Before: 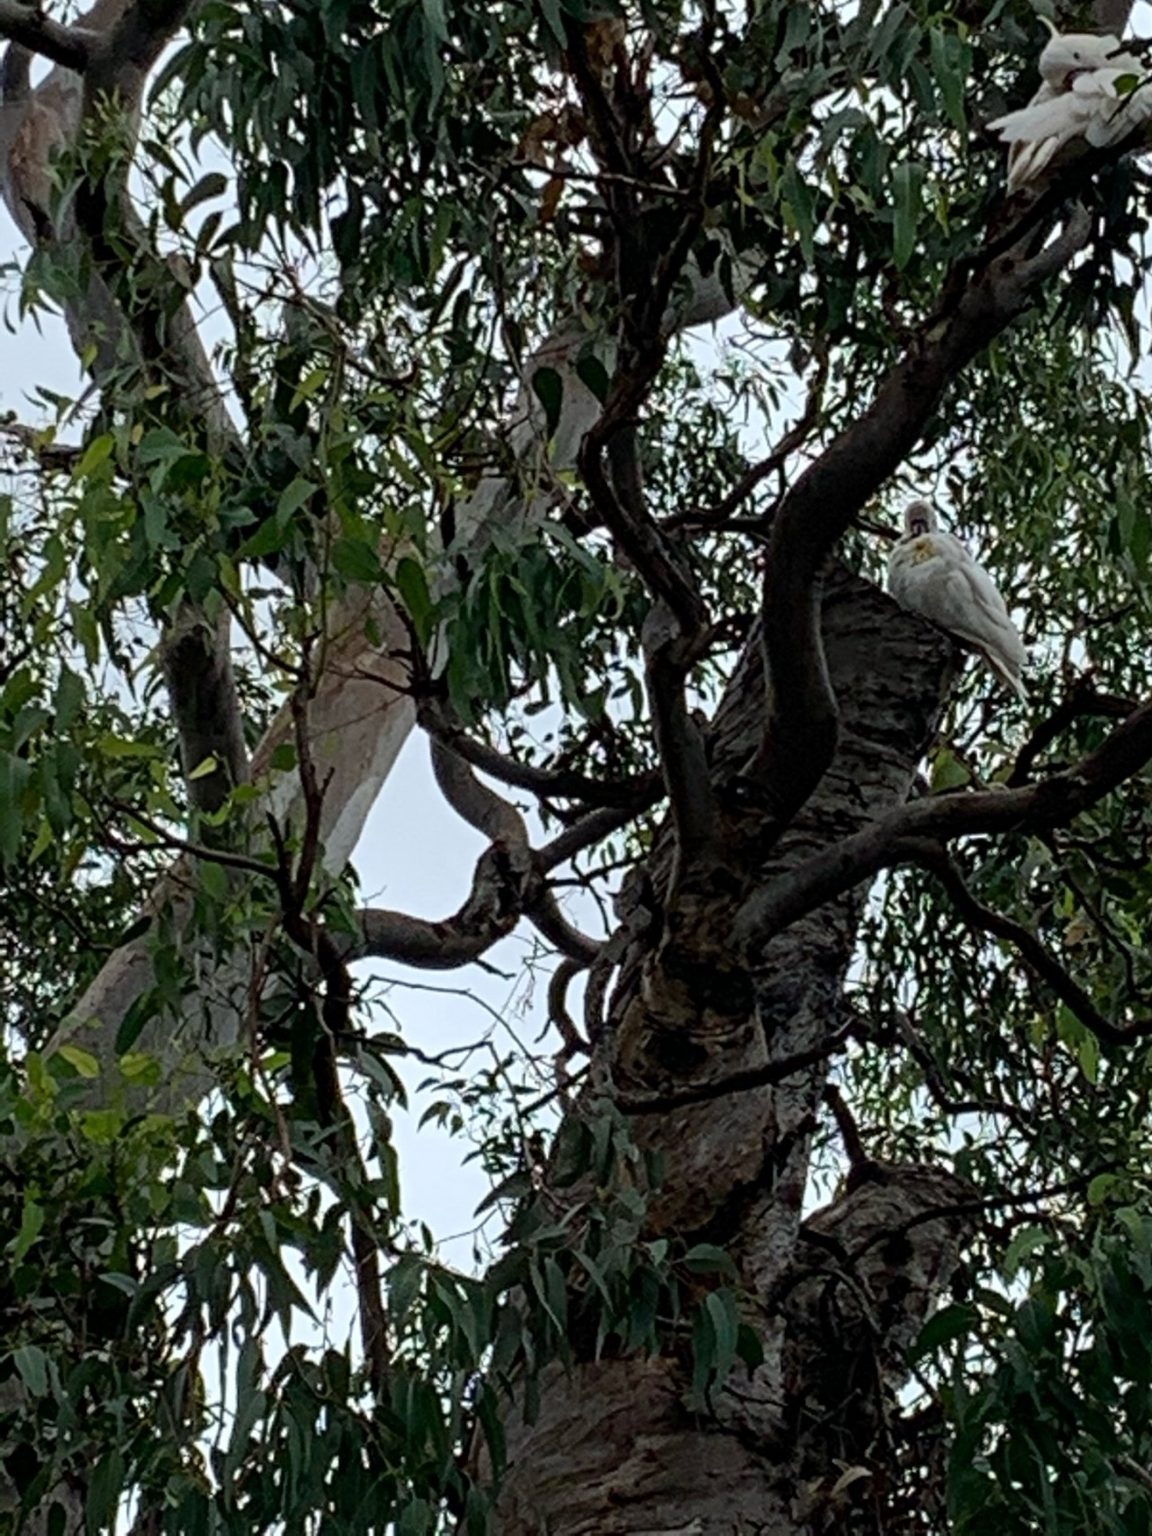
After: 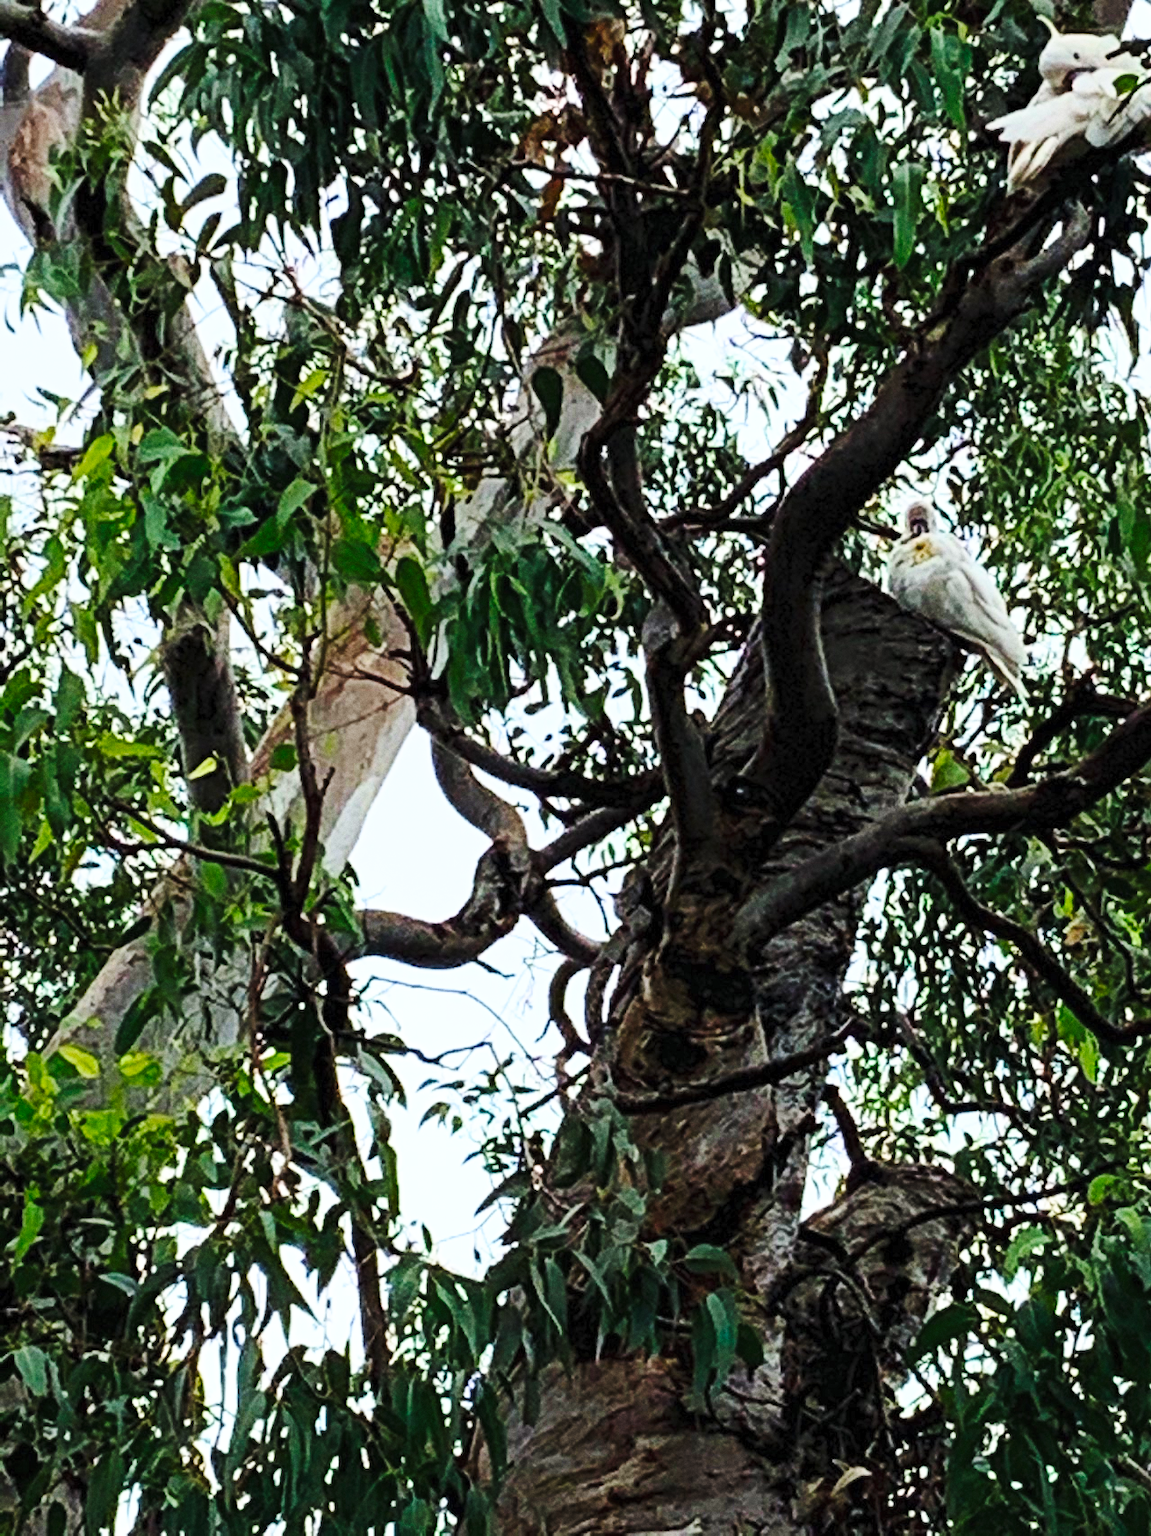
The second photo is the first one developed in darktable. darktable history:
grain: coarseness 0.09 ISO, strength 16.61%
base curve: curves: ch0 [(0, 0) (0.028, 0.03) (0.121, 0.232) (0.46, 0.748) (0.859, 0.968) (1, 1)], preserve colors none
contrast brightness saturation: contrast 0.24, brightness 0.26, saturation 0.39
